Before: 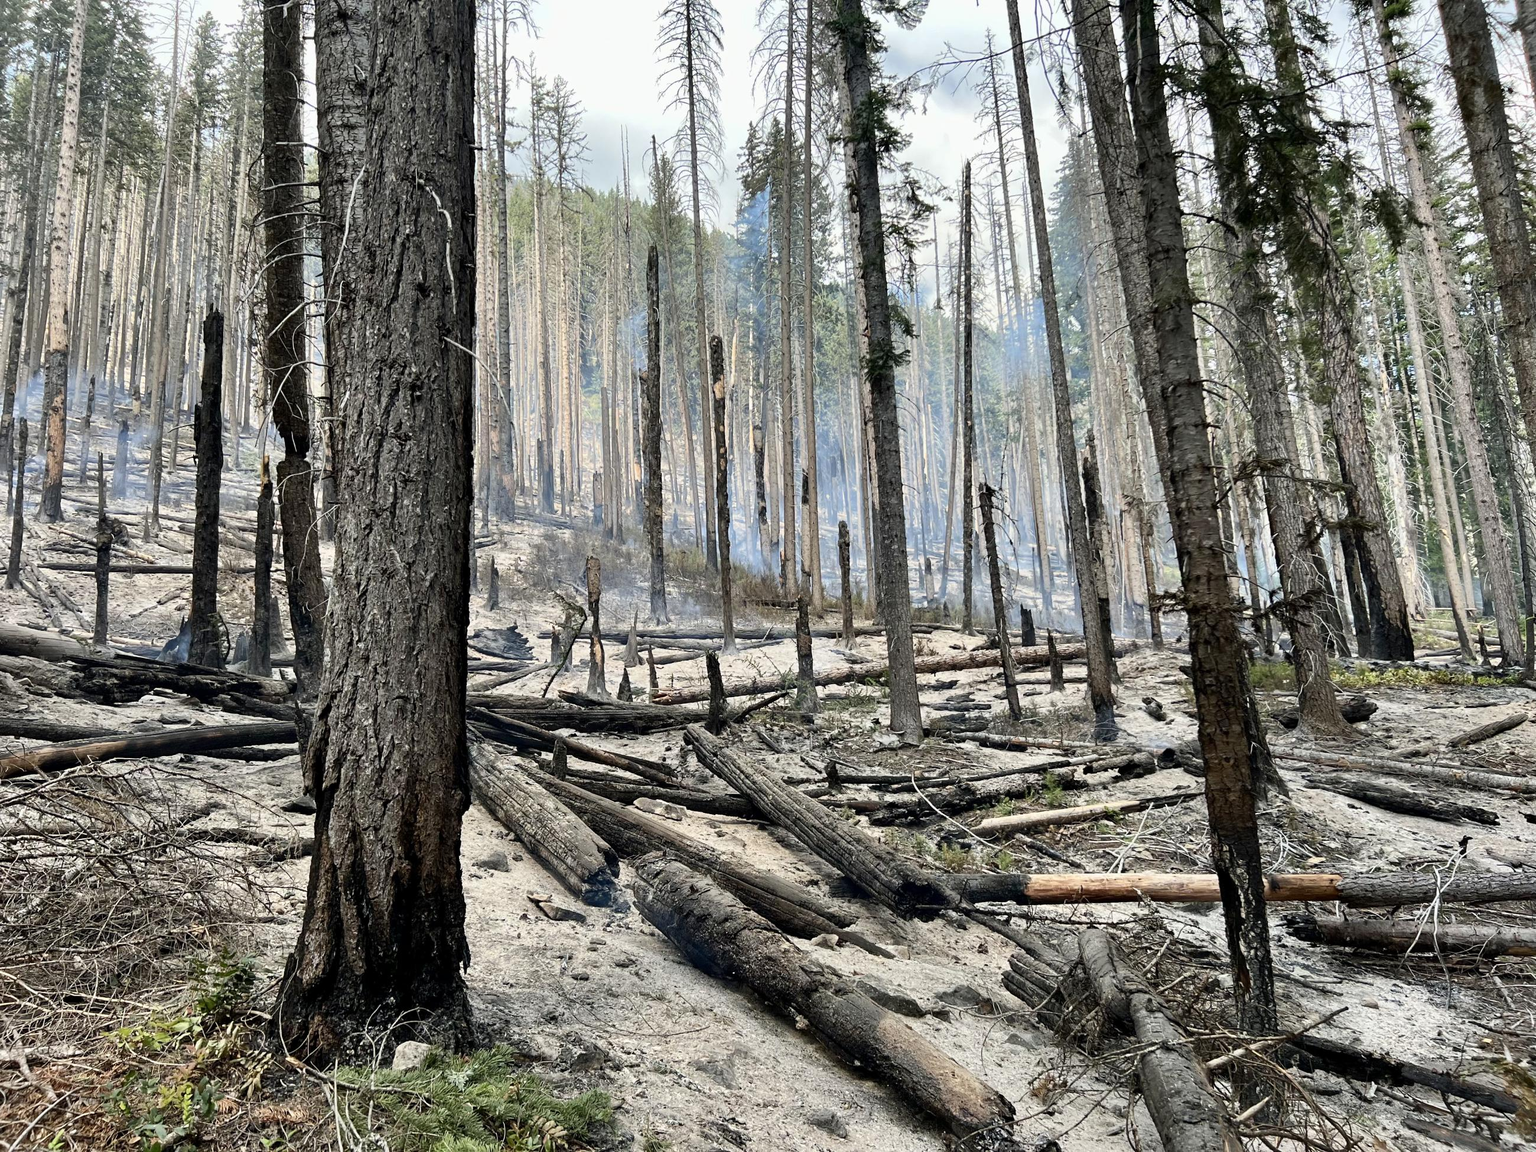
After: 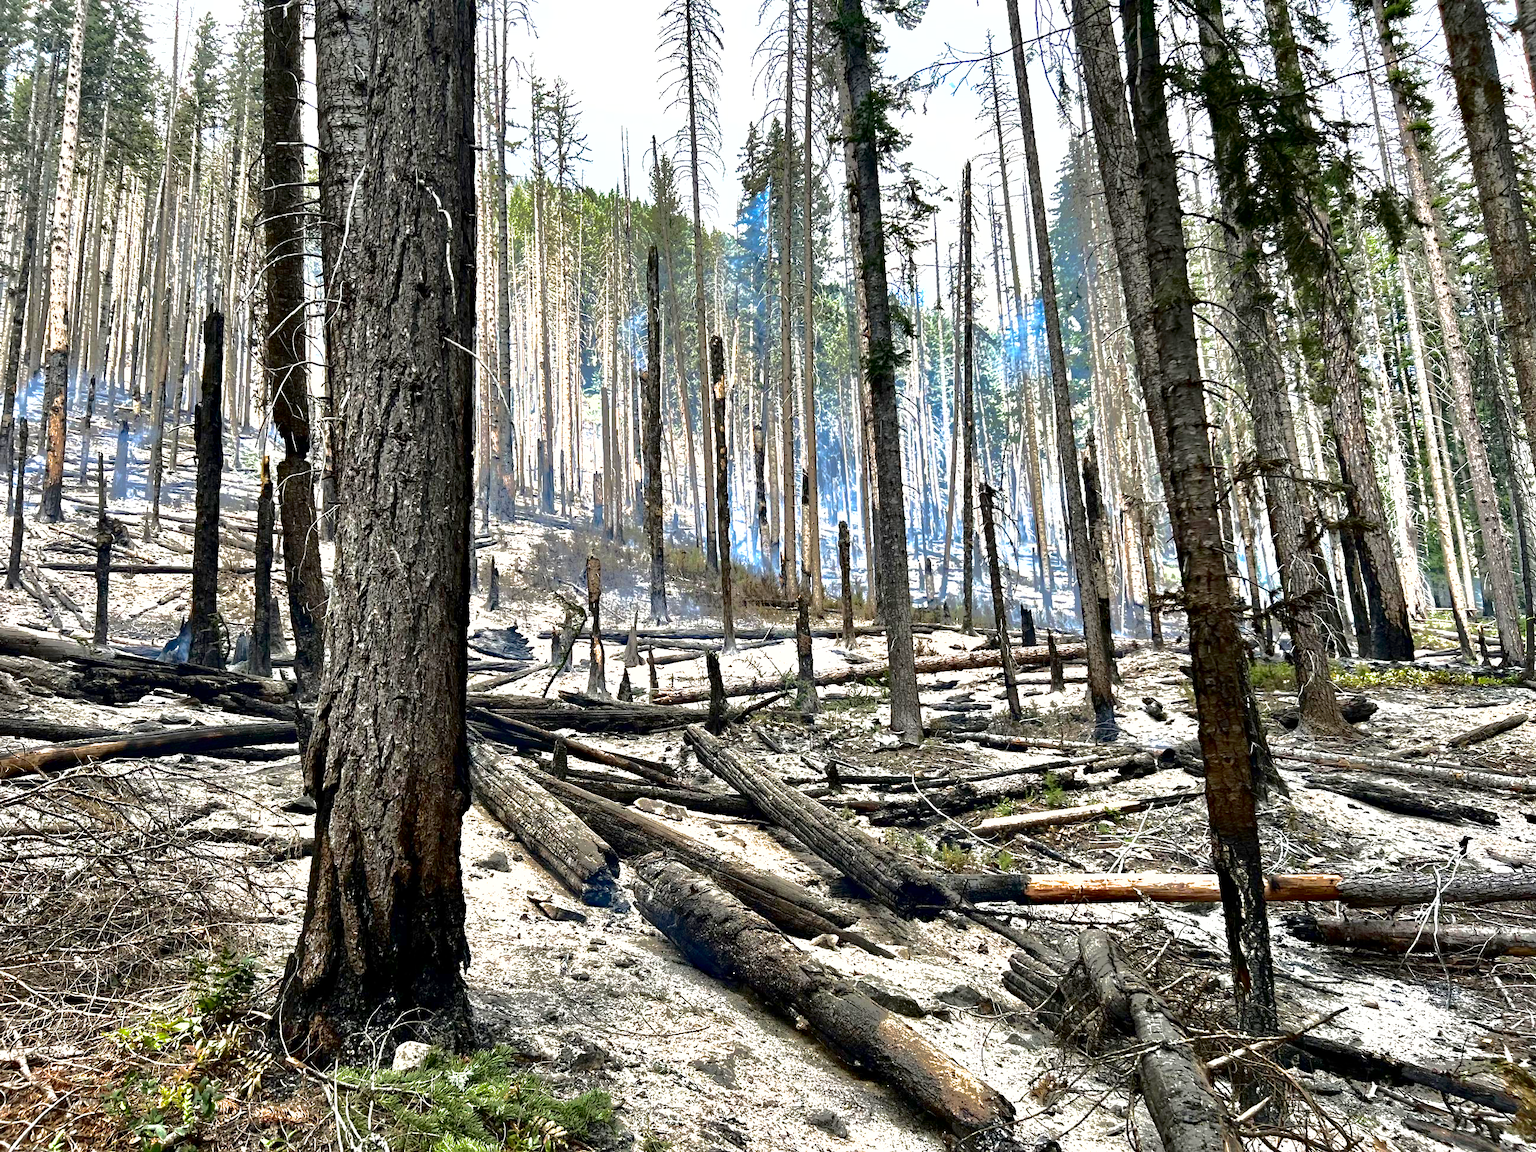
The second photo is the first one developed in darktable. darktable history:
shadows and highlights: shadows 38.58, highlights -75.83
exposure: exposure 1.065 EV, compensate highlight preservation false
haze removal: strength 0.29, distance 0.248, compatibility mode true, adaptive false
contrast brightness saturation: contrast 0.103, brightness -0.276, saturation 0.146
